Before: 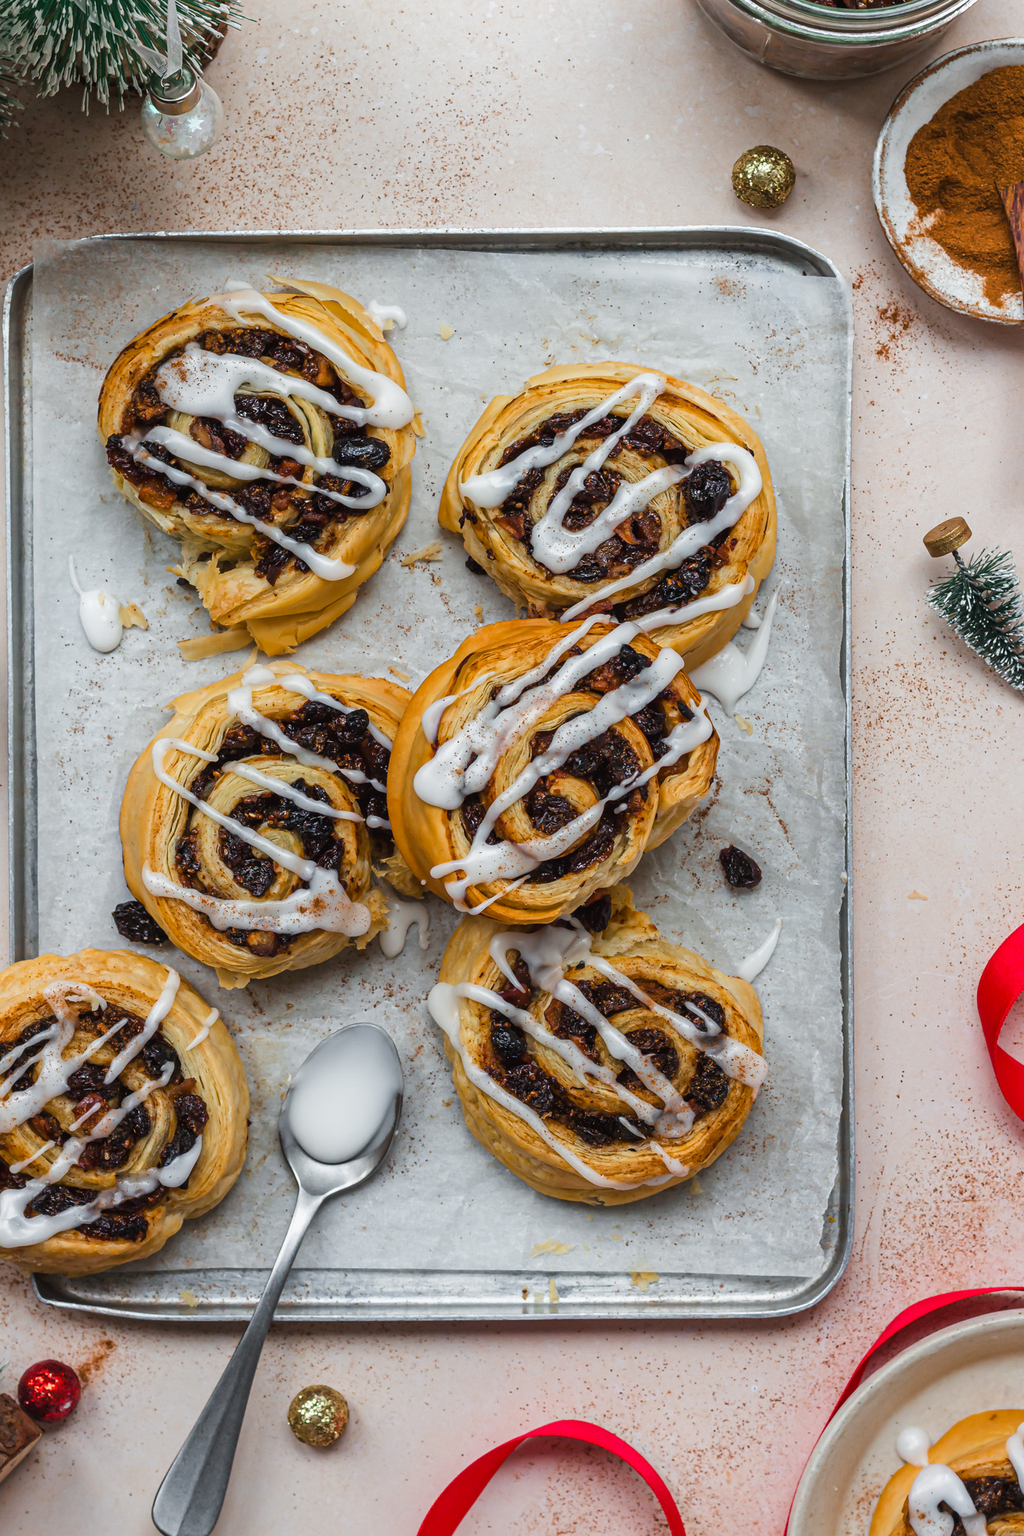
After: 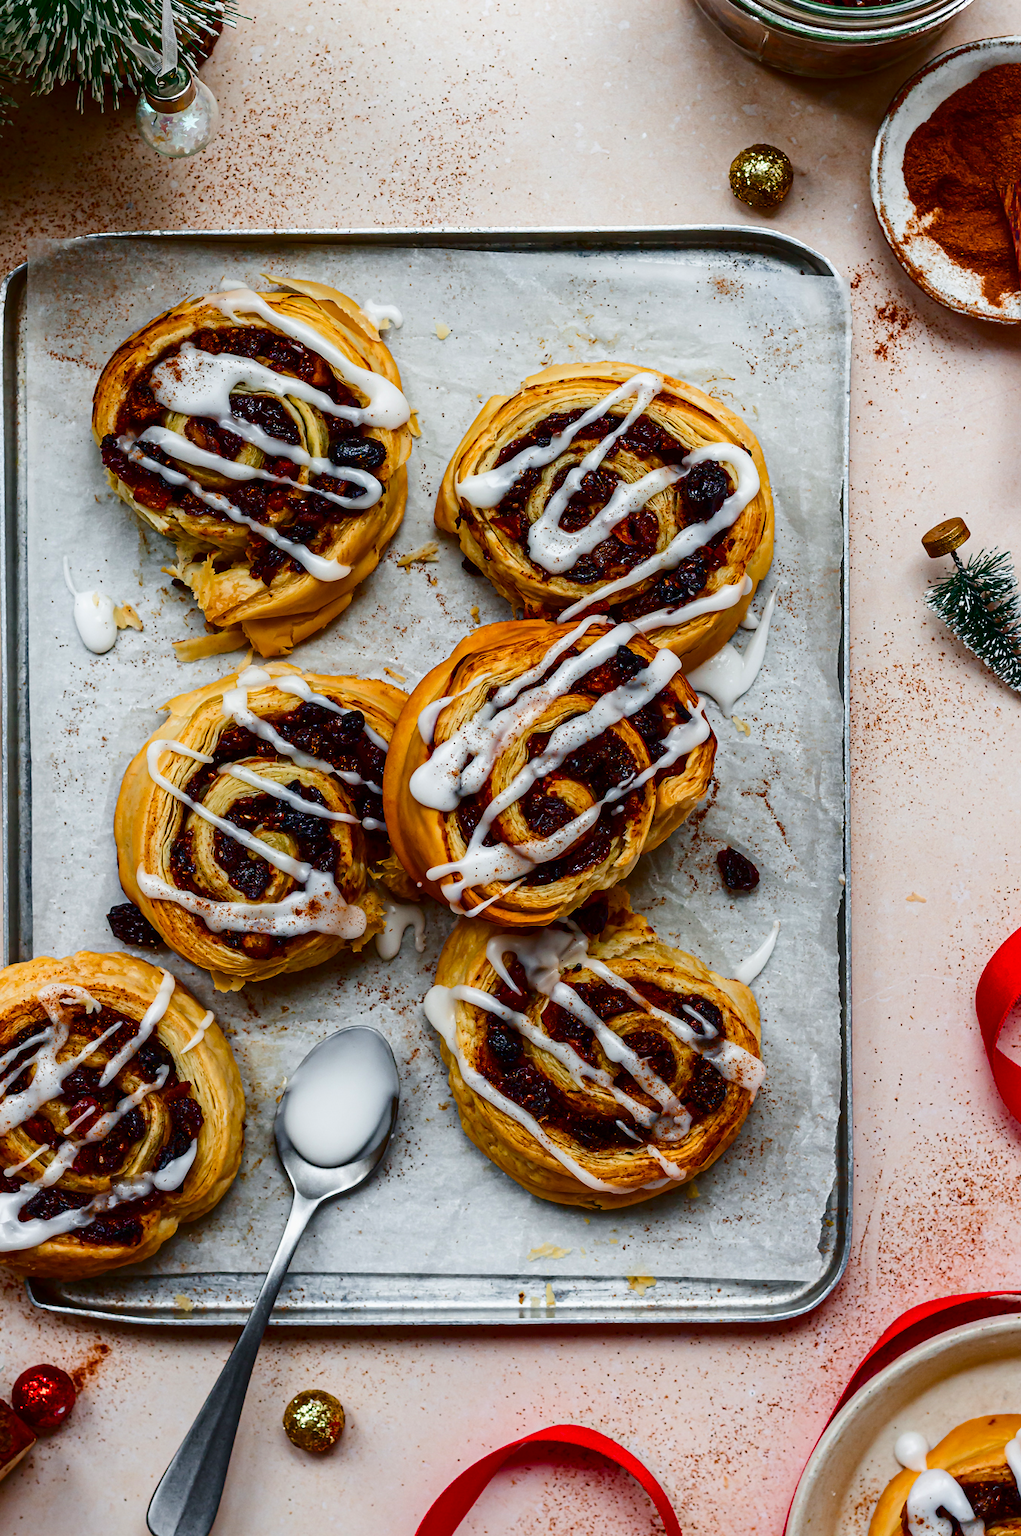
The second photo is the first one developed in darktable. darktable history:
crop and rotate: left 0.614%, top 0.179%, bottom 0.309%
color balance rgb: perceptual saturation grading › global saturation 20%, perceptual saturation grading › highlights -25%, perceptual saturation grading › shadows 50%
contrast brightness saturation: contrast 0.22, brightness -0.19, saturation 0.24
